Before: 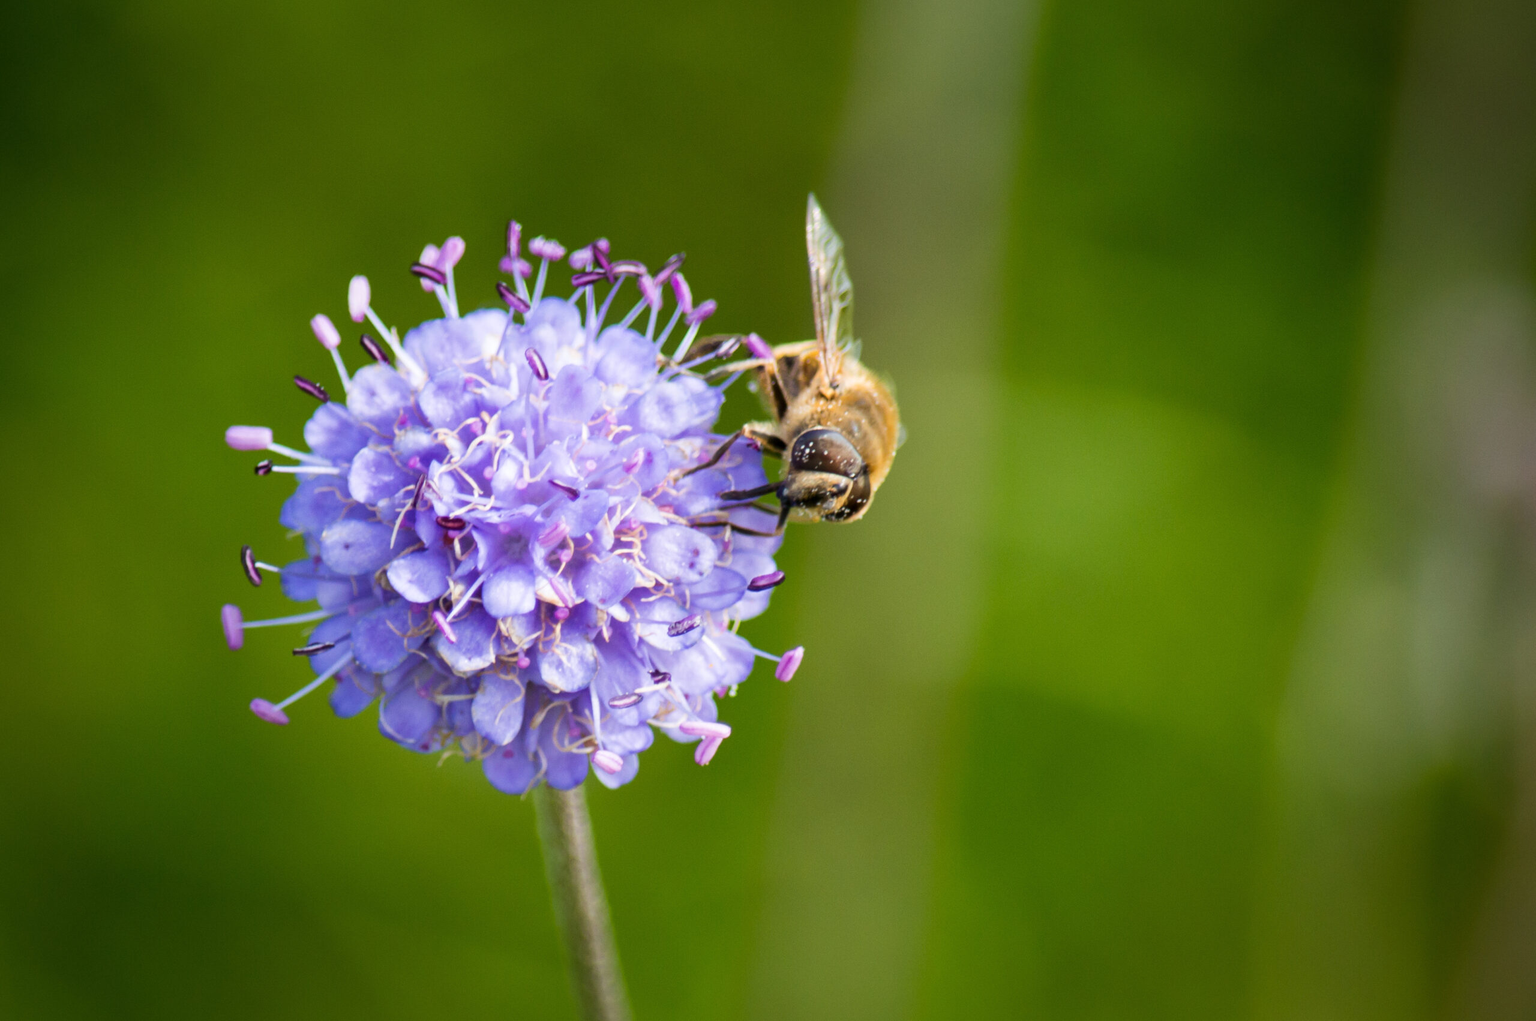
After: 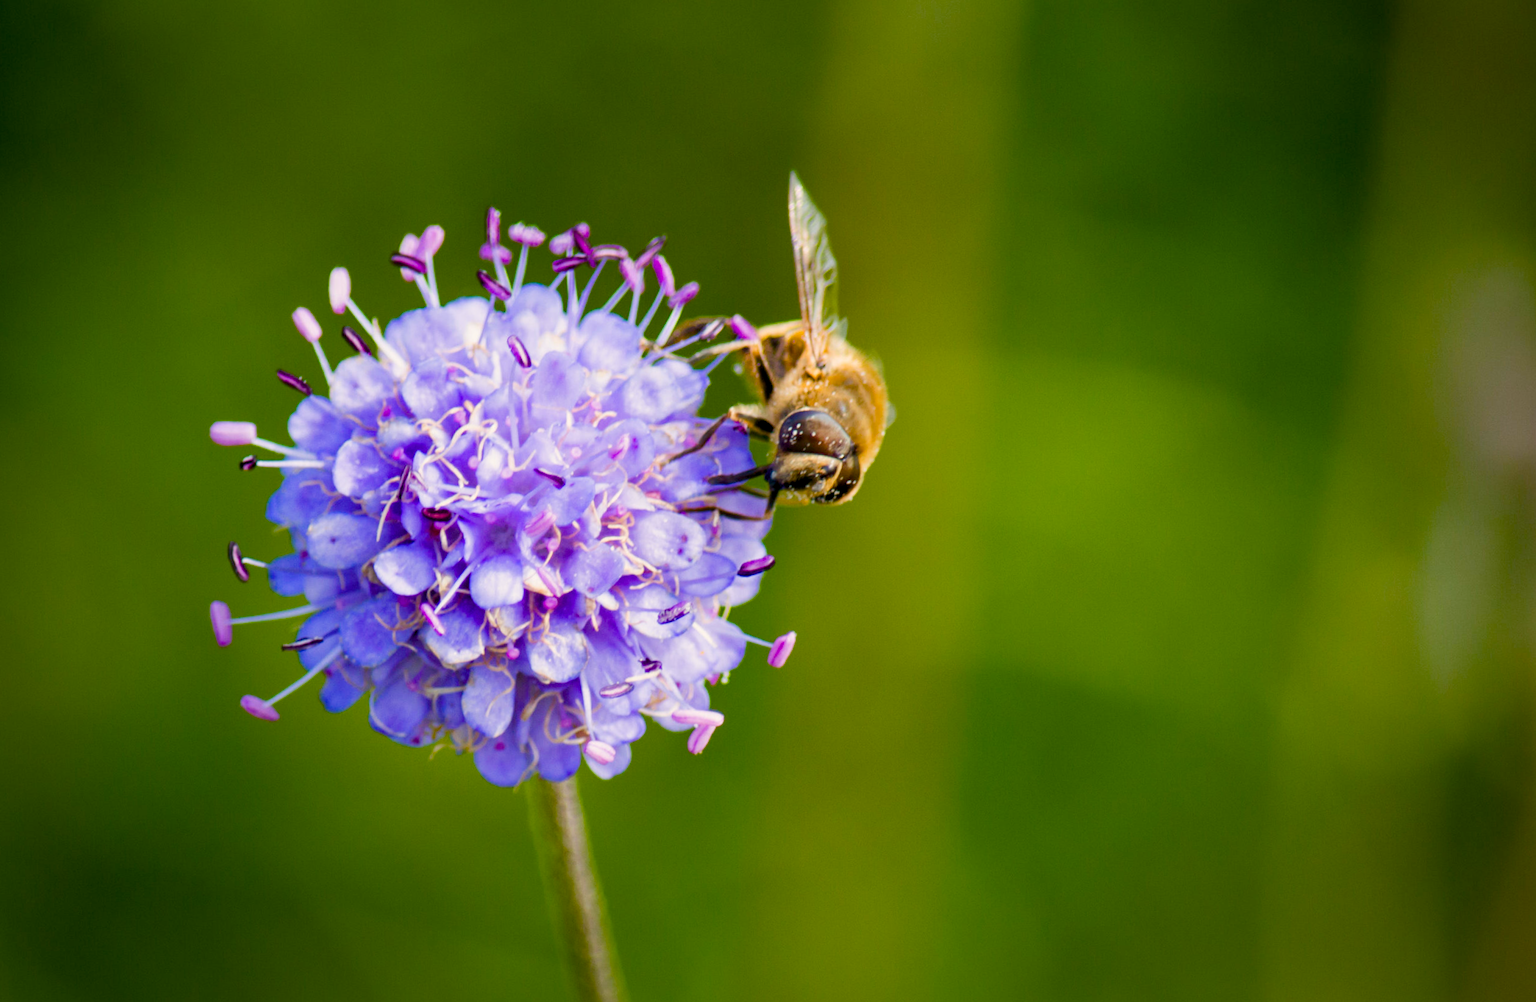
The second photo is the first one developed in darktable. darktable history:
color balance rgb: shadows lift › chroma 1%, shadows lift › hue 240.84°, highlights gain › chroma 2%, highlights gain › hue 73.2°, global offset › luminance -0.5%, perceptual saturation grading › global saturation 20%, perceptual saturation grading › highlights -25%, perceptual saturation grading › shadows 50%, global vibrance 25.26%
rotate and perspective: rotation -1.32°, lens shift (horizontal) -0.031, crop left 0.015, crop right 0.985, crop top 0.047, crop bottom 0.982
exposure: exposure -0.072 EV, compensate highlight preservation false
